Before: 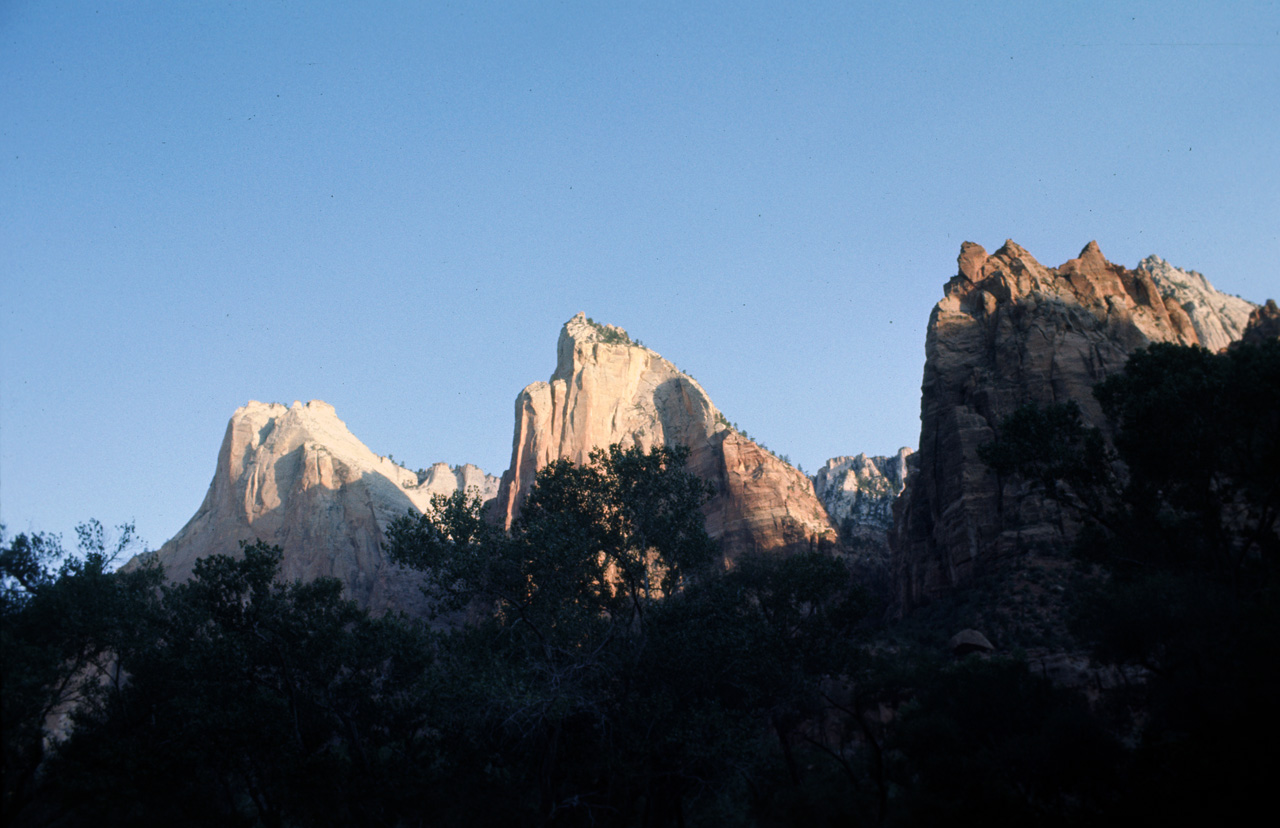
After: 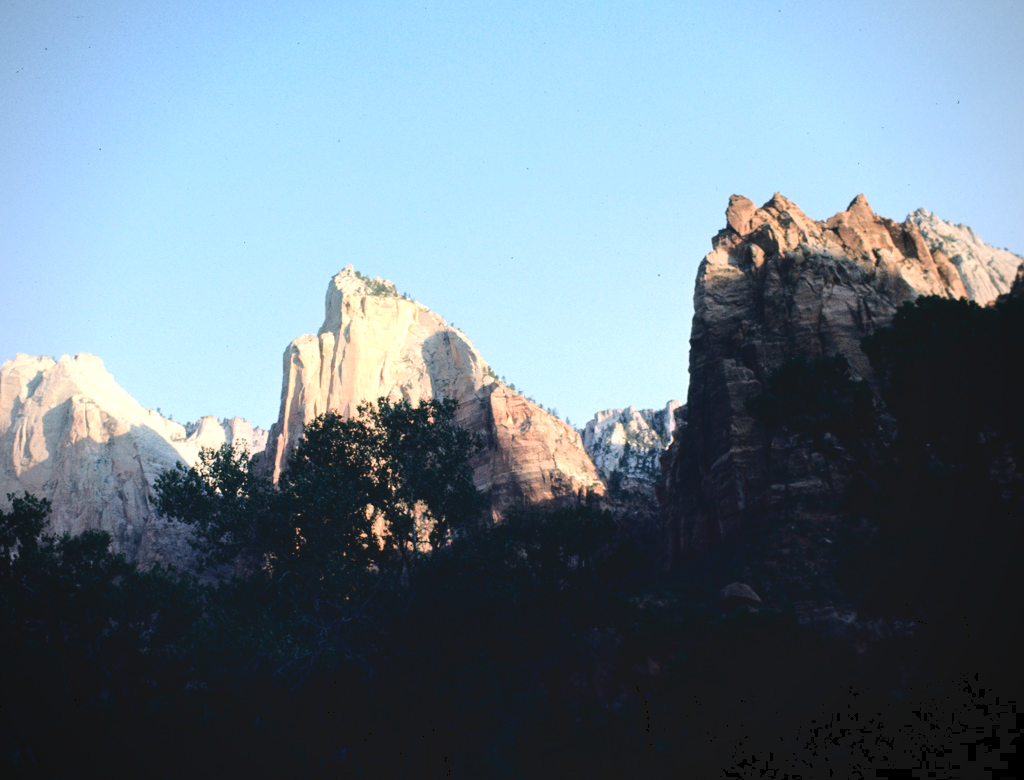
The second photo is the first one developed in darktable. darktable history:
vignetting: brightness -0.415, saturation -0.3
crop and rotate: left 18.158%, top 5.783%, right 1.781%
exposure: exposure 0.6 EV, compensate highlight preservation false
tone curve: curves: ch0 [(0, 0) (0.003, 0.085) (0.011, 0.086) (0.025, 0.086) (0.044, 0.088) (0.069, 0.093) (0.1, 0.102) (0.136, 0.12) (0.177, 0.157) (0.224, 0.203) (0.277, 0.277) (0.335, 0.36) (0.399, 0.463) (0.468, 0.559) (0.543, 0.626) (0.623, 0.703) (0.709, 0.789) (0.801, 0.869) (0.898, 0.927) (1, 1)], color space Lab, independent channels, preserve colors none
